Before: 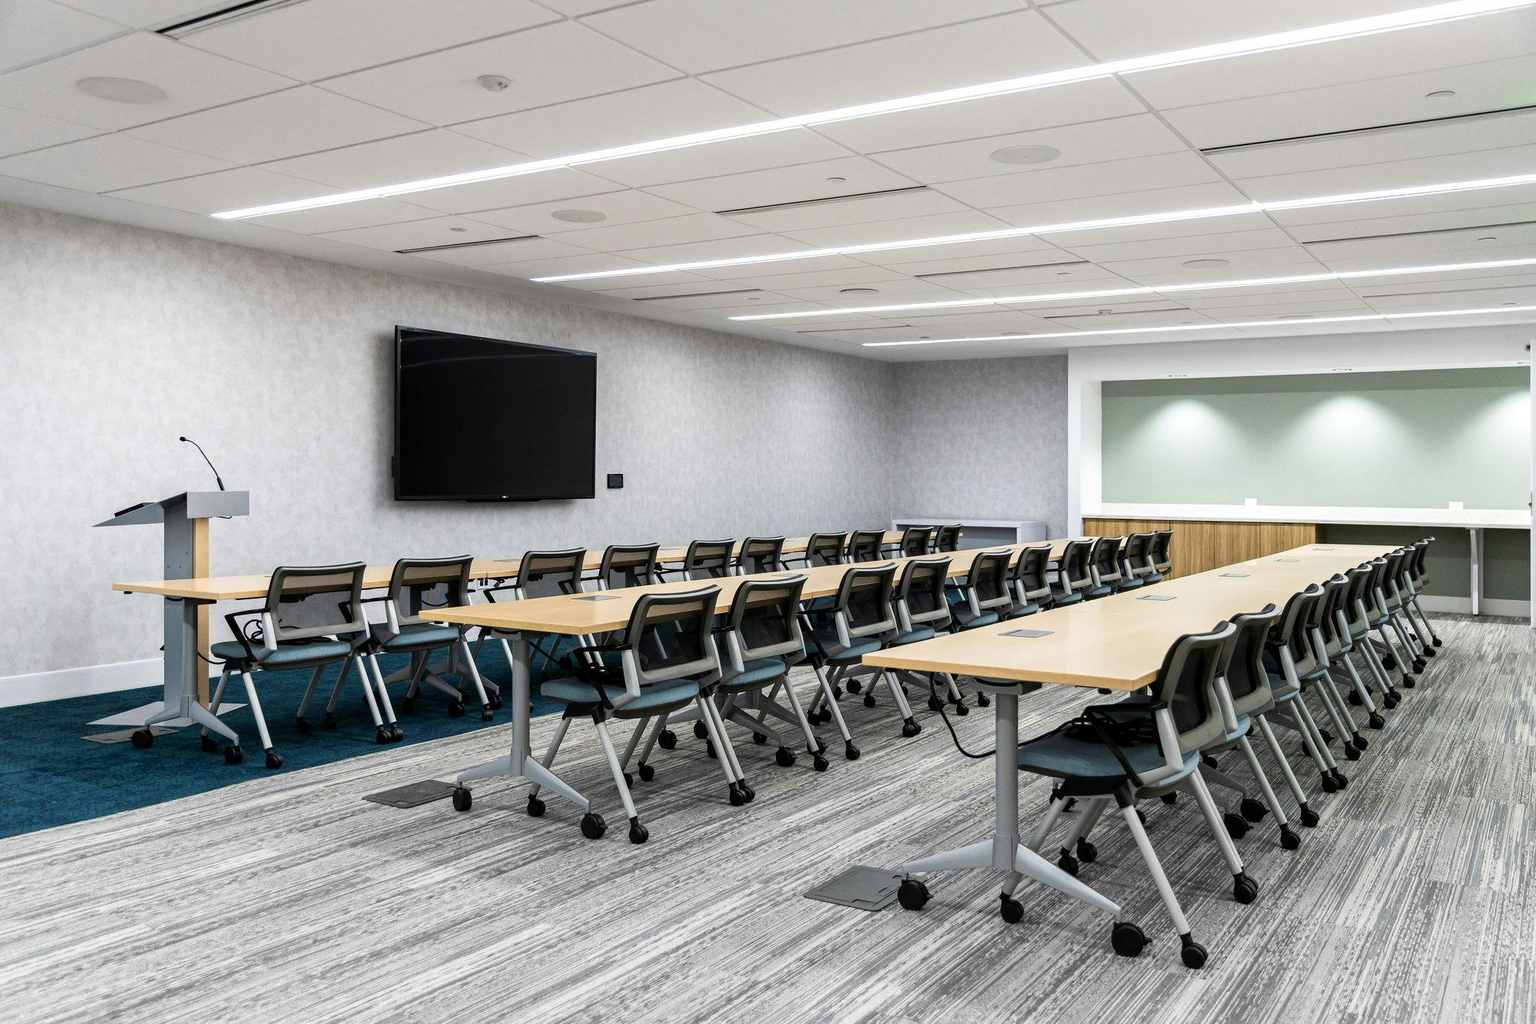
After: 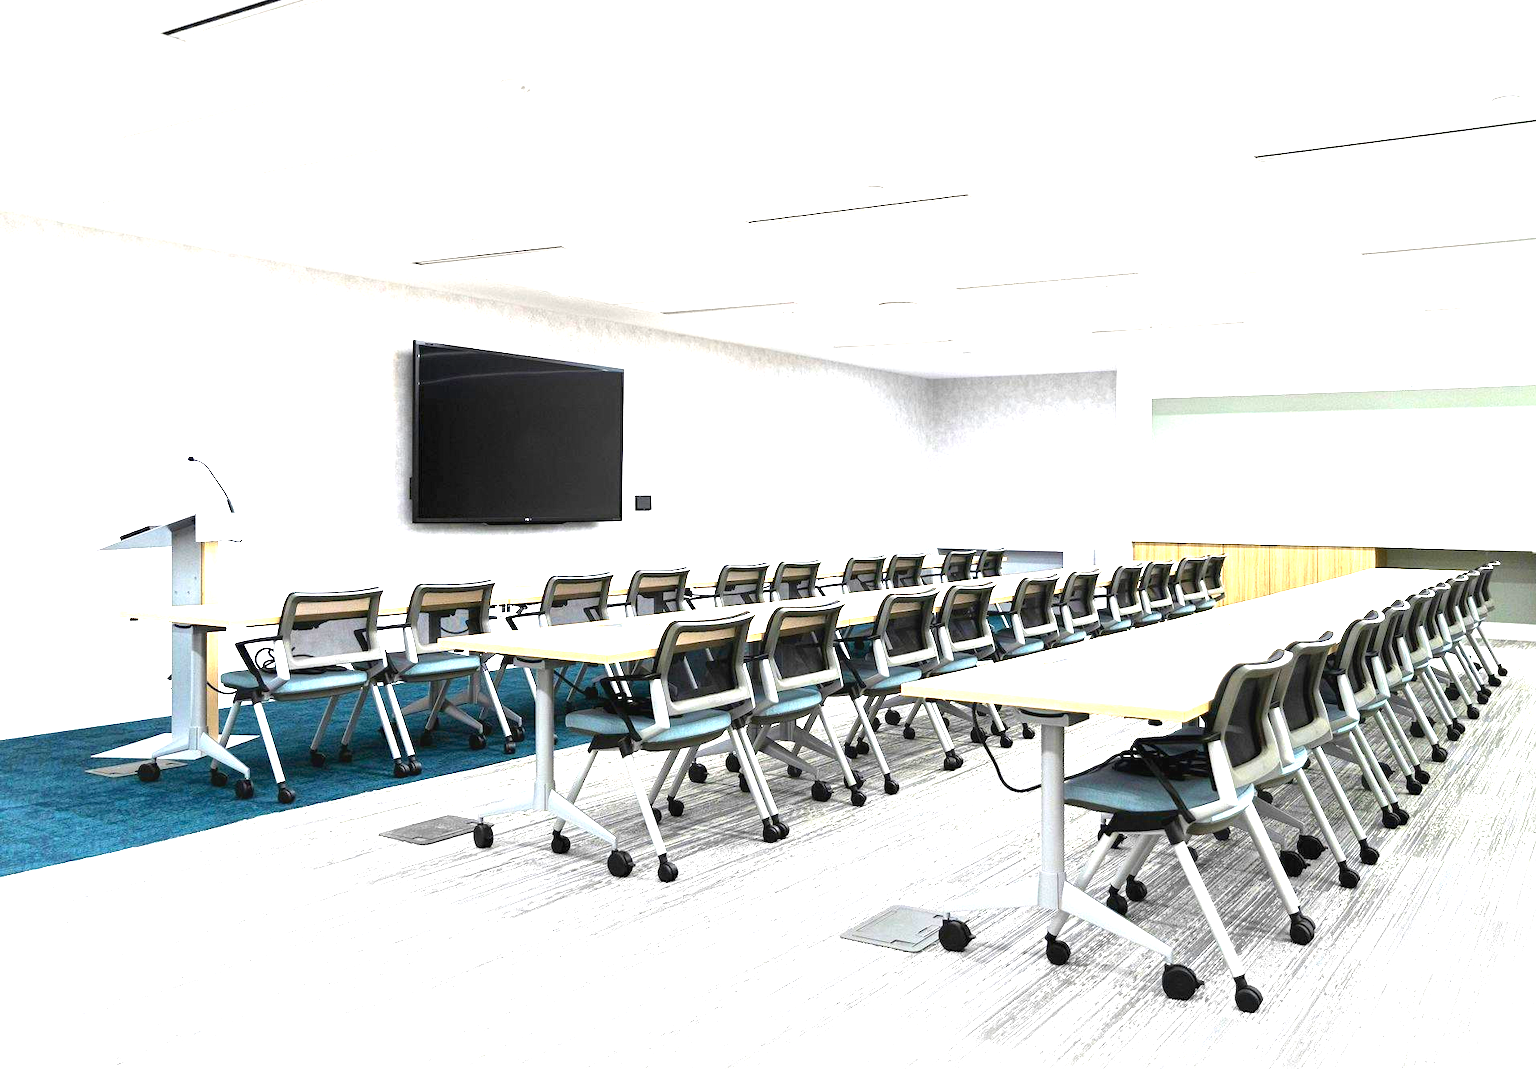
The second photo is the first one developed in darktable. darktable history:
crop: right 4.333%, bottom 0.022%
exposure: exposure 2.012 EV, compensate highlight preservation false
contrast equalizer: y [[0.5, 0.486, 0.447, 0.446, 0.489, 0.5], [0.5 ×6], [0.5 ×6], [0 ×6], [0 ×6]]
